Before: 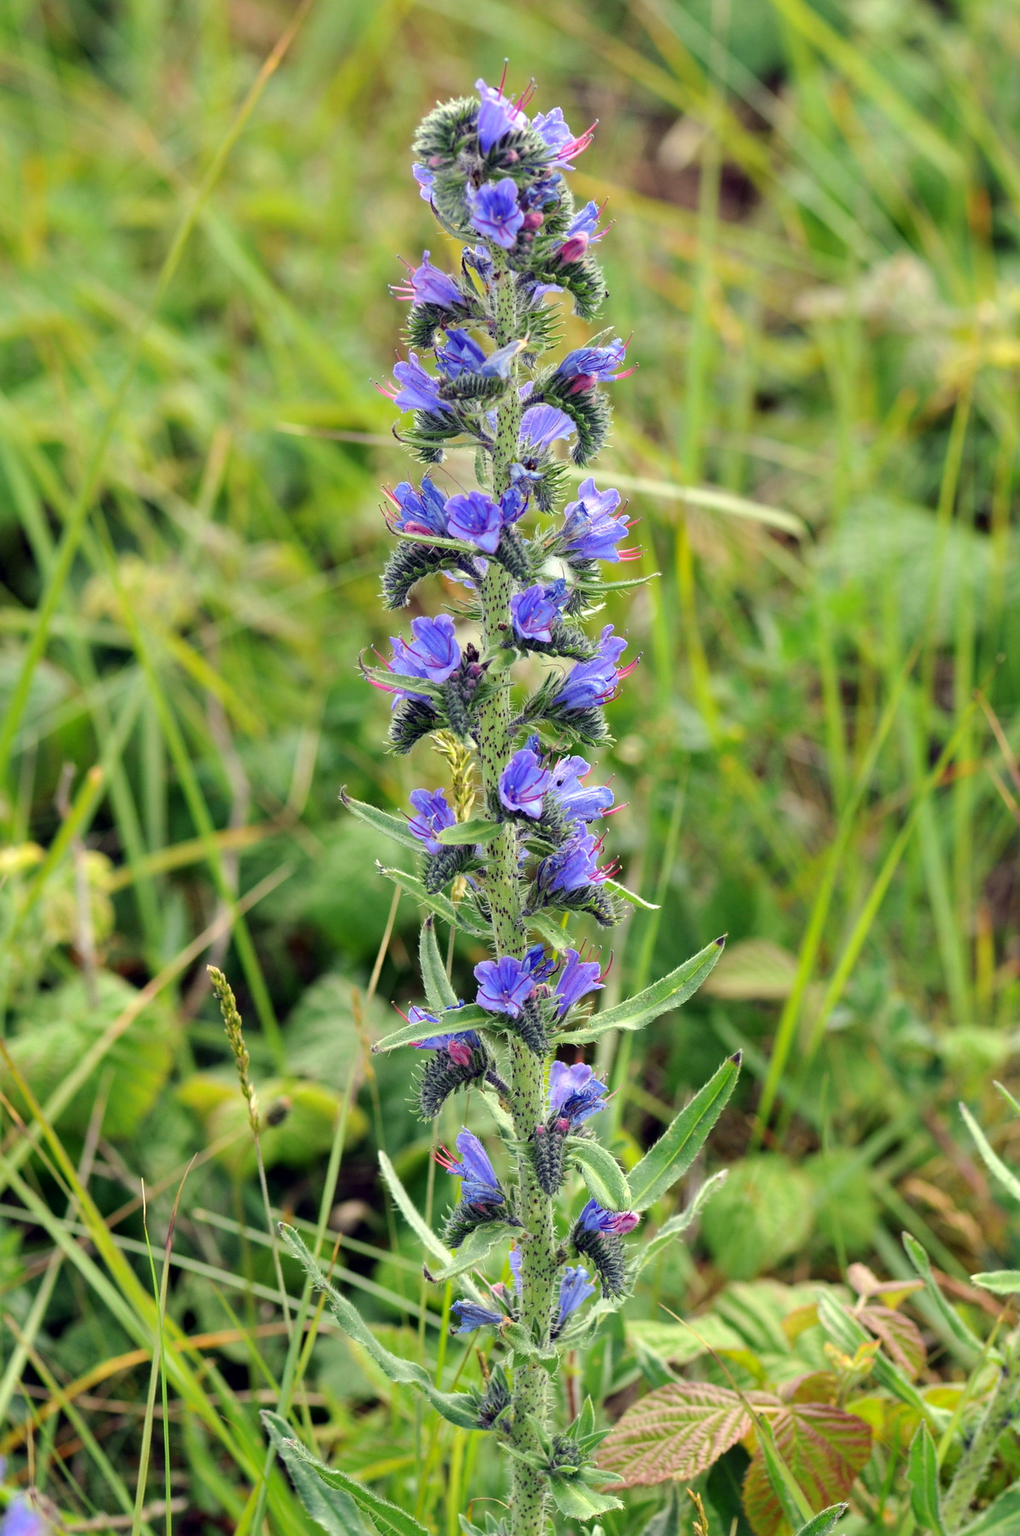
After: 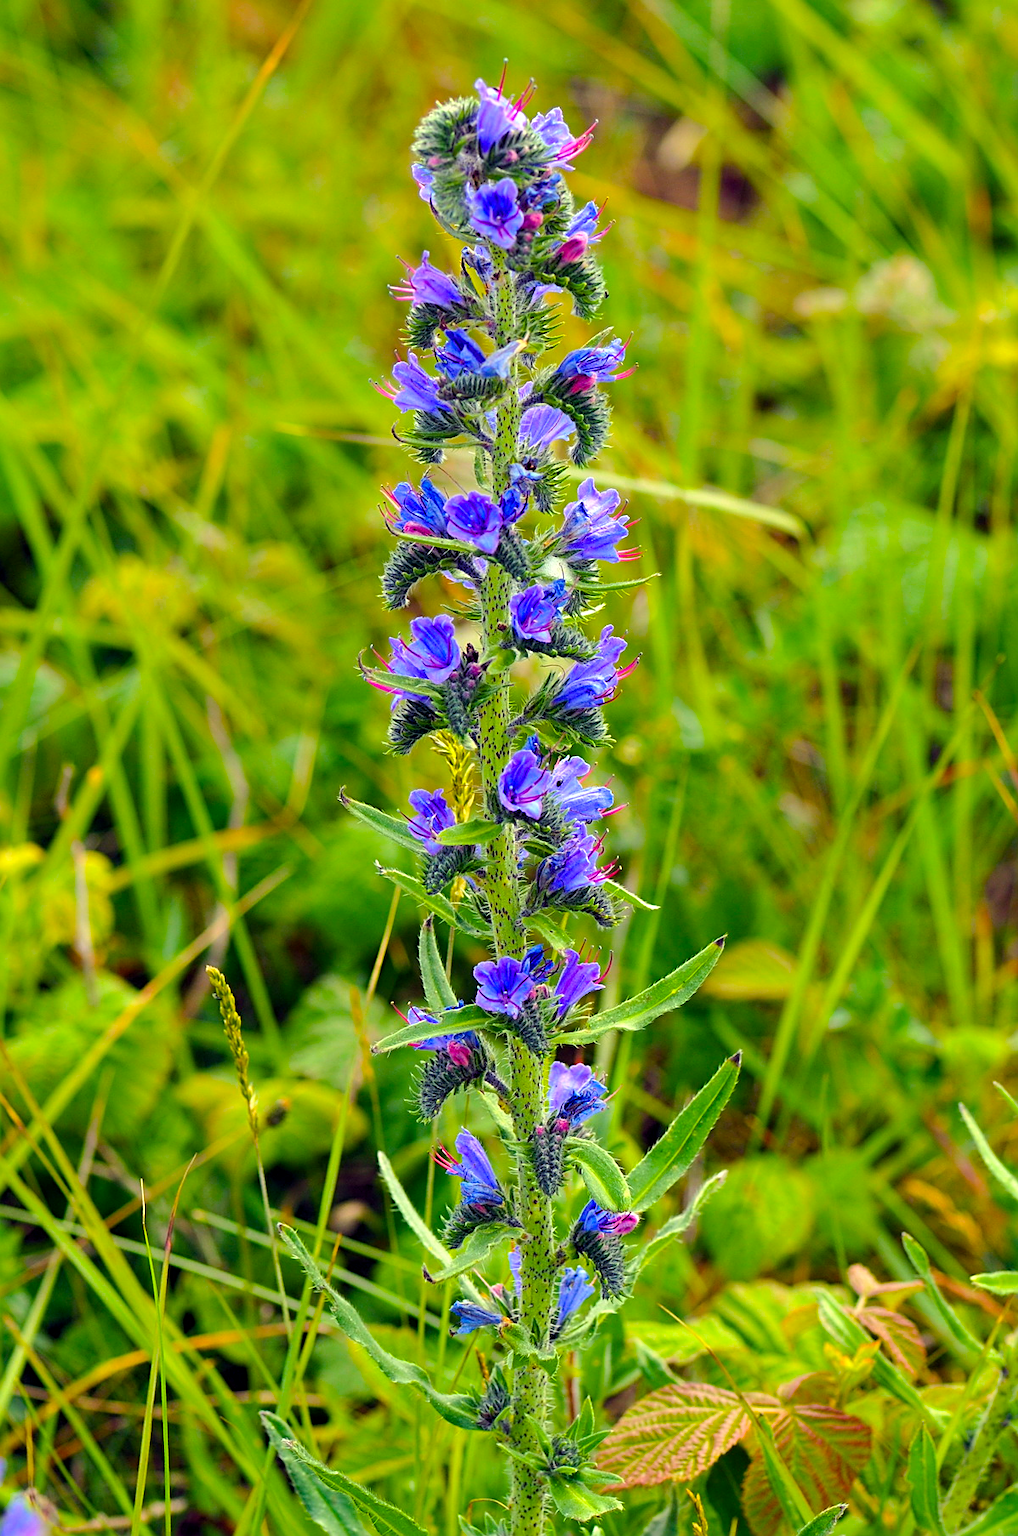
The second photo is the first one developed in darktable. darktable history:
crop and rotate: left 0.119%, bottom 0.007%
color balance rgb: shadows lift › hue 86.05°, linear chroma grading › global chroma 1.276%, linear chroma grading › mid-tones -1.432%, perceptual saturation grading › global saturation 31.049%, global vibrance 50.353%
sharpen: on, module defaults
exposure: compensate exposure bias true, compensate highlight preservation false
tone equalizer: edges refinement/feathering 500, mask exposure compensation -1.57 EV, preserve details no
